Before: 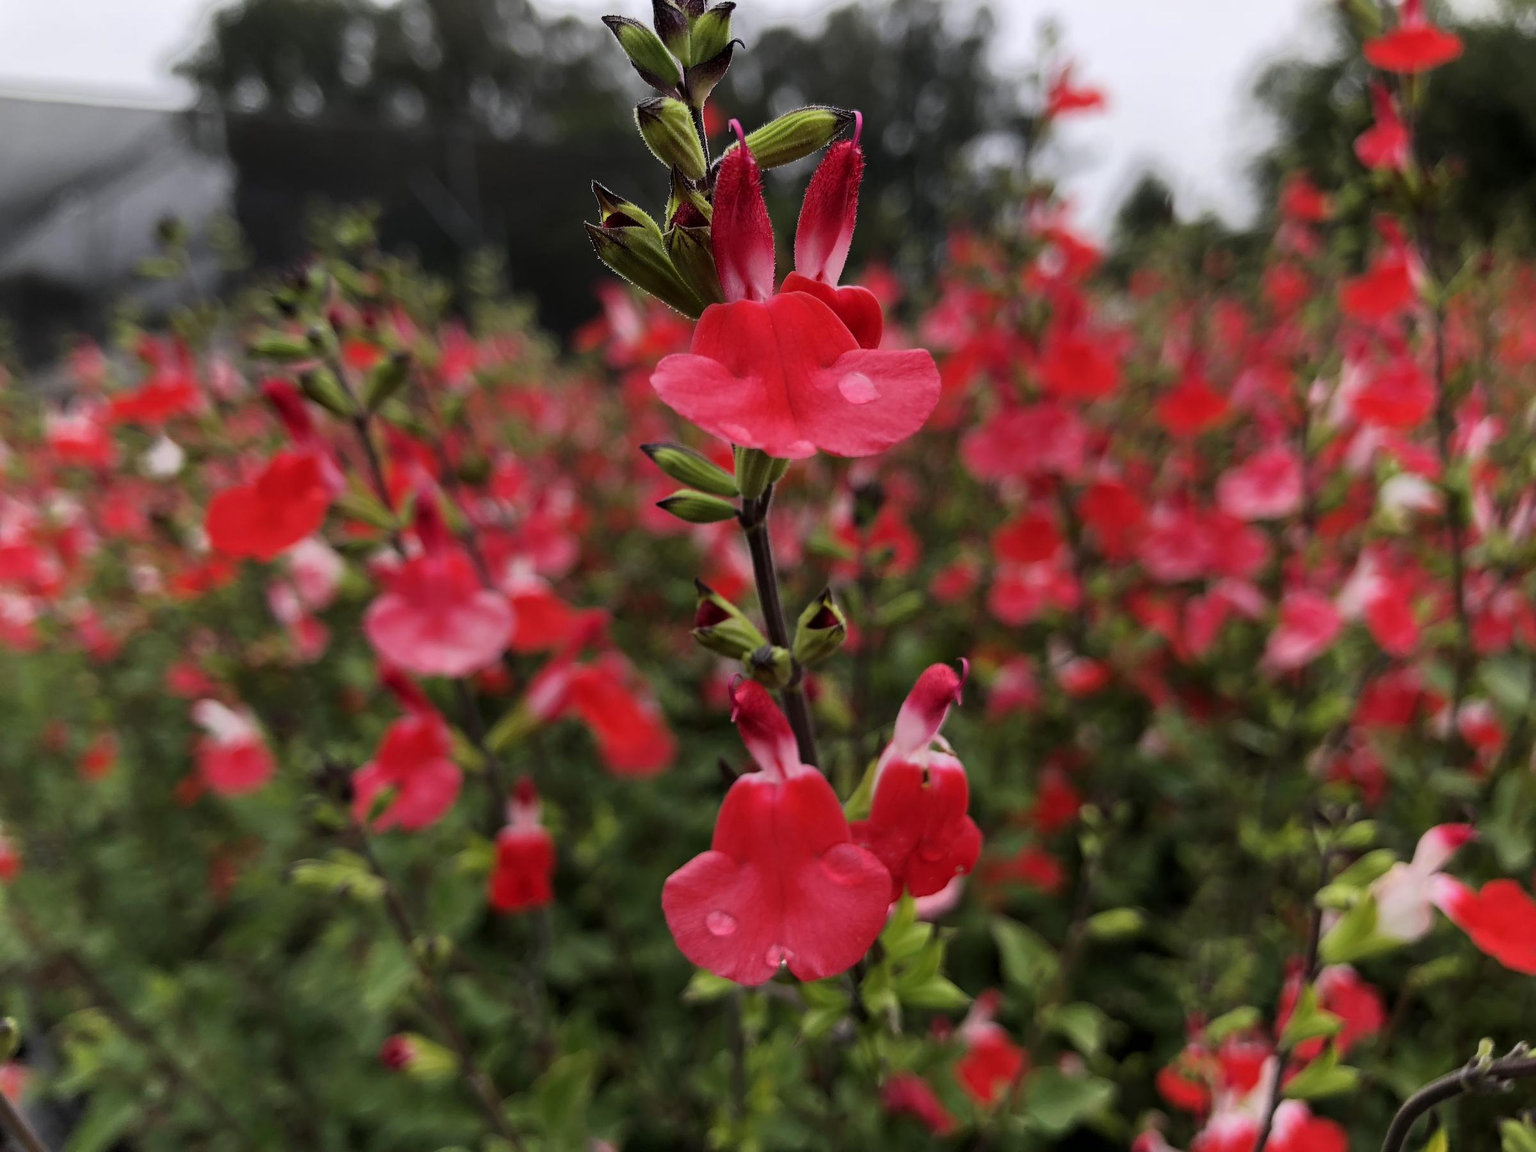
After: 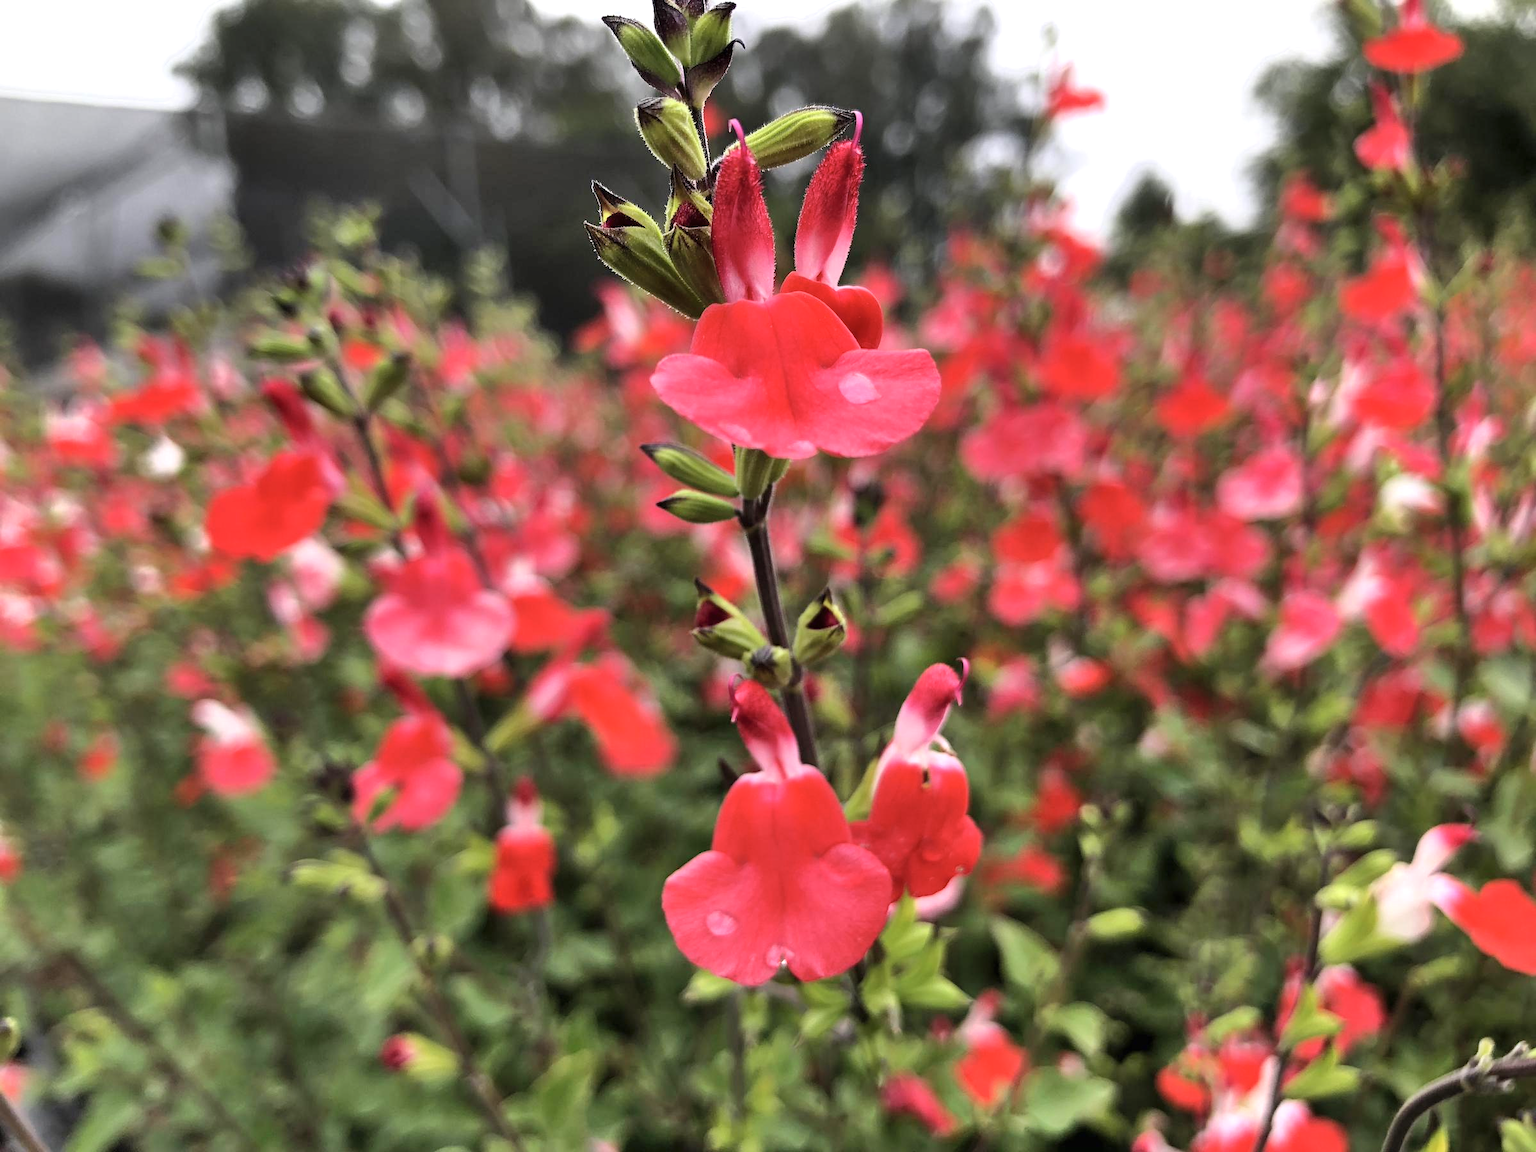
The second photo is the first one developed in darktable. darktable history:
exposure: black level correction 0, exposure 0.5 EV, compensate exposure bias true, compensate highlight preservation false
shadows and highlights: radius 110.86, shadows 51.09, white point adjustment 9.16, highlights -4.17, highlights color adjustment 32.2%, soften with gaussian
